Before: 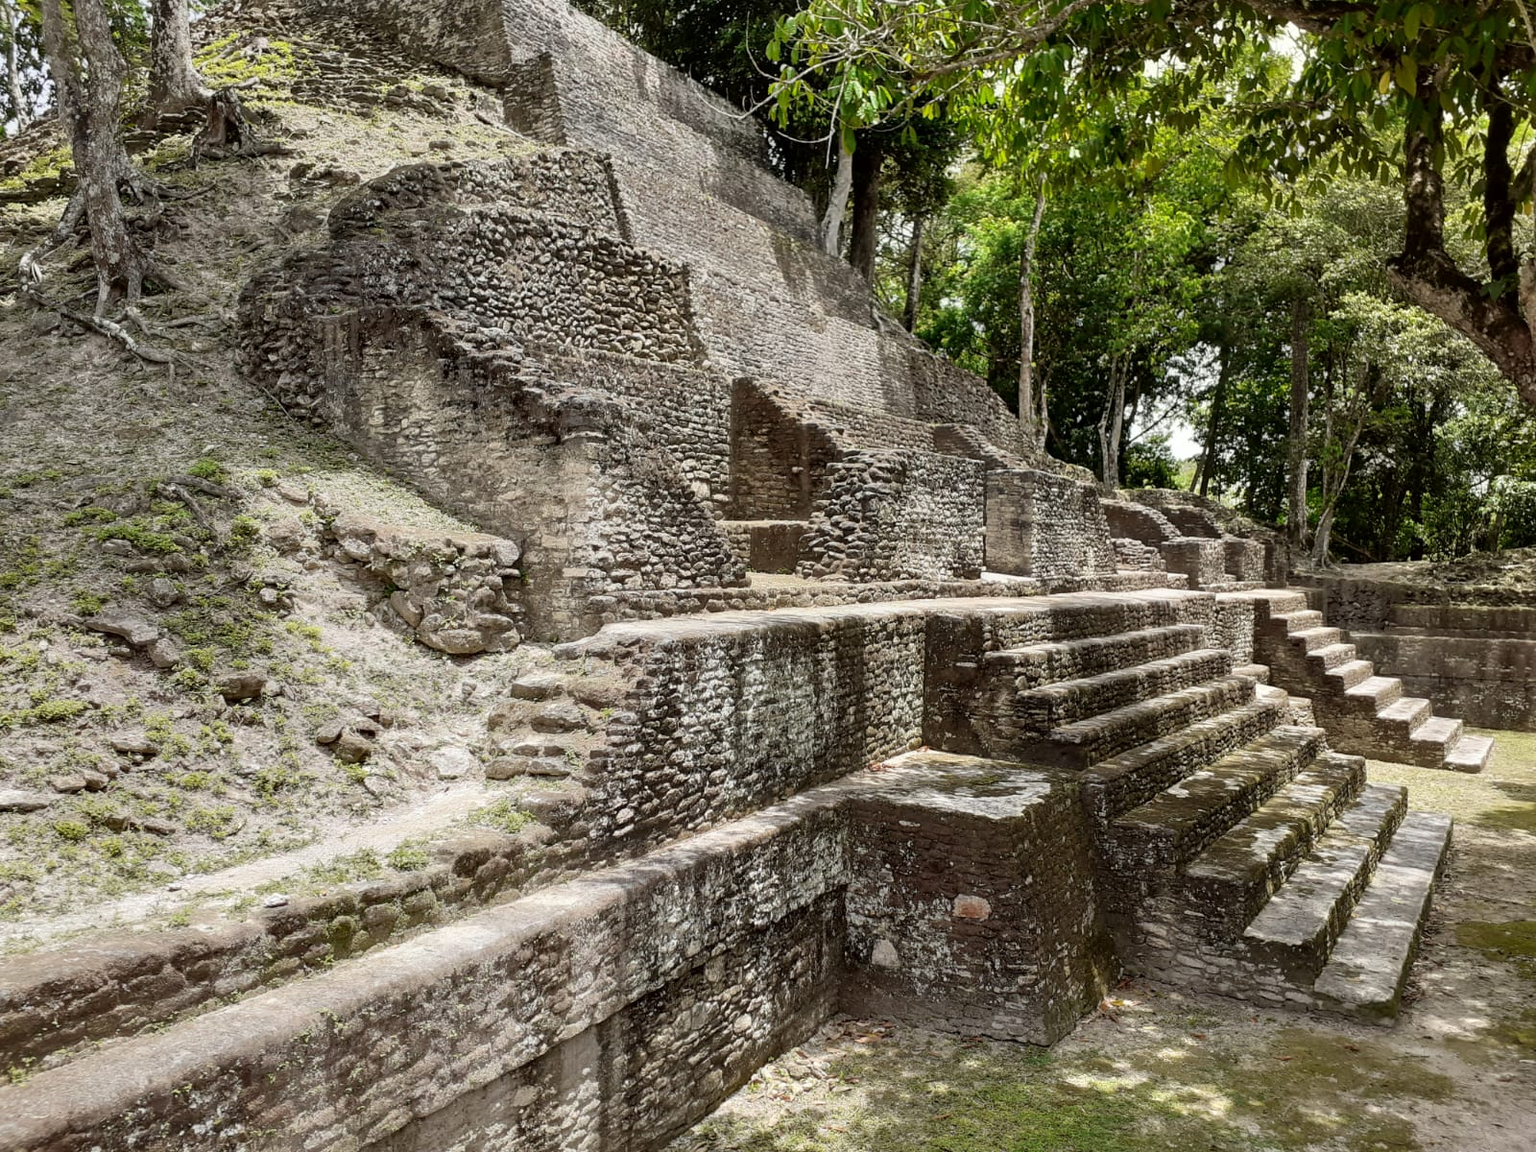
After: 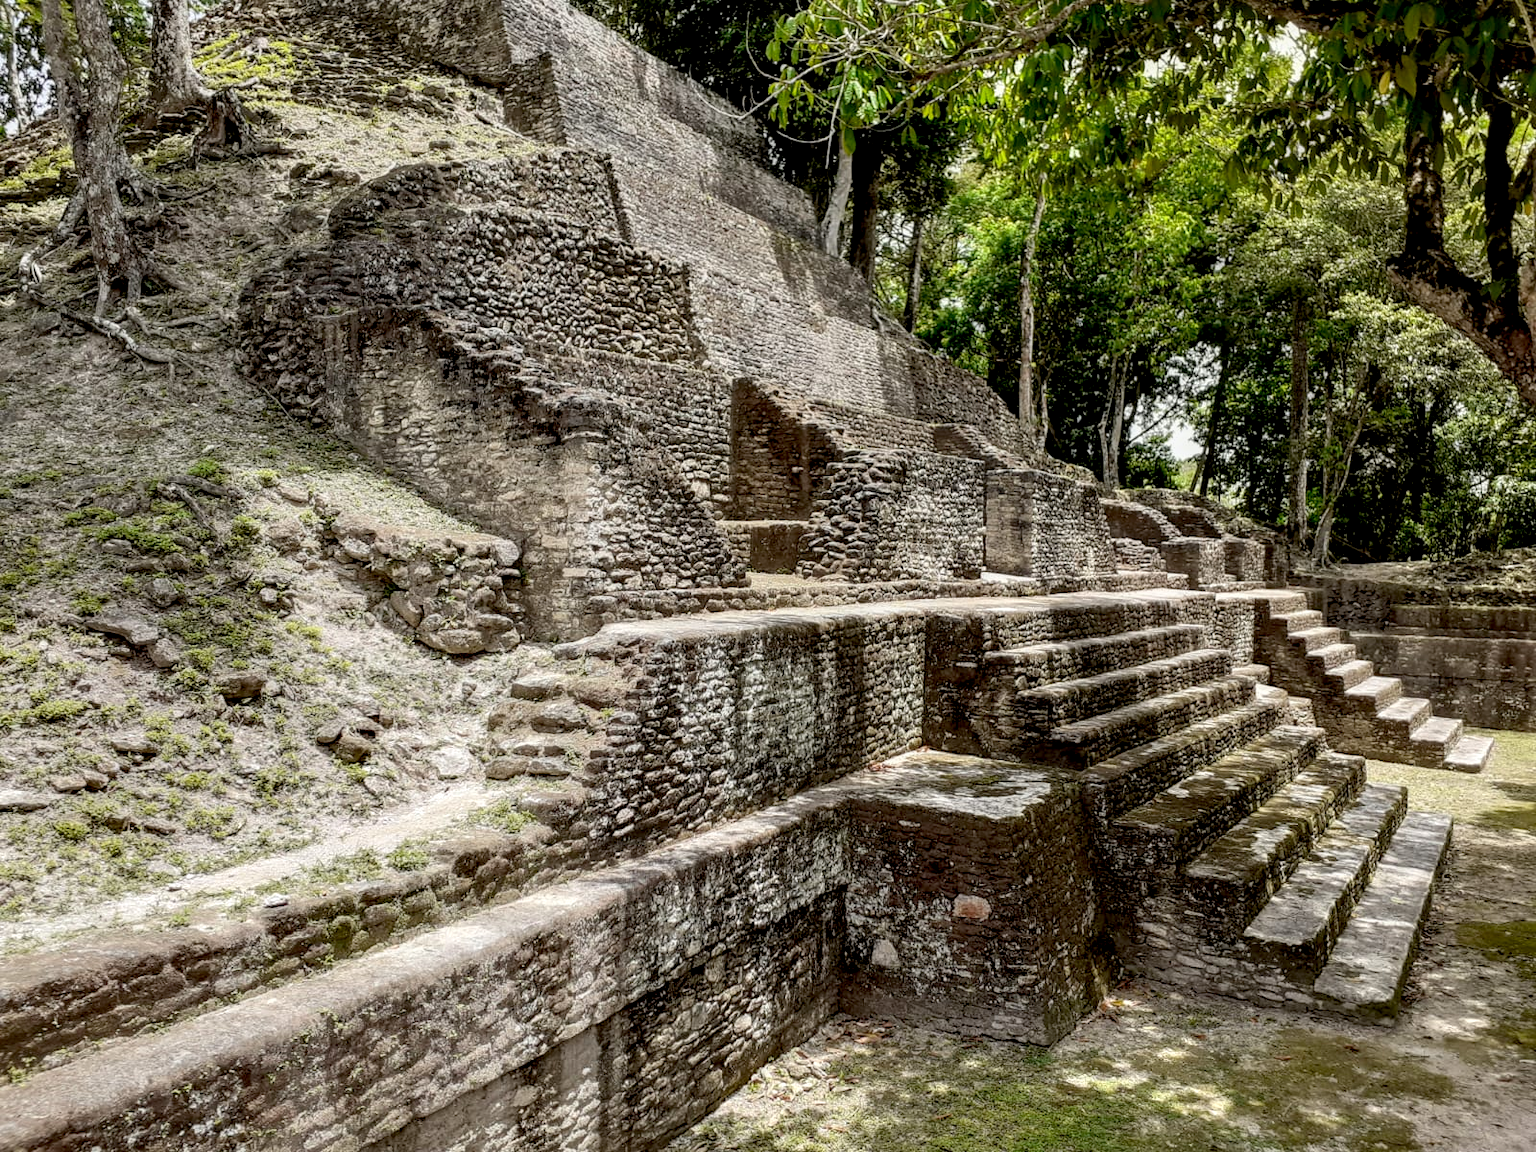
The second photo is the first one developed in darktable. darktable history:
exposure: black level correction 0.01, exposure 0.016 EV, compensate exposure bias true, compensate highlight preservation false
local contrast: on, module defaults
